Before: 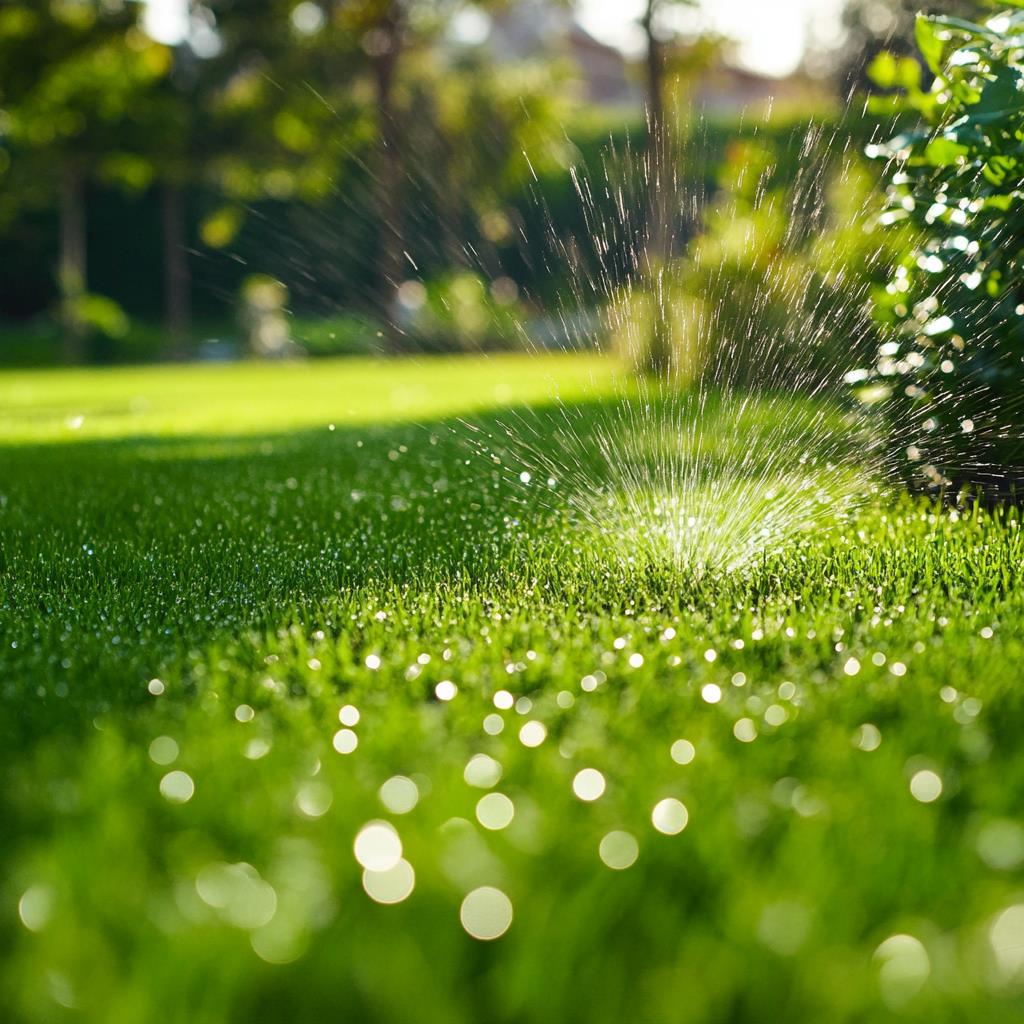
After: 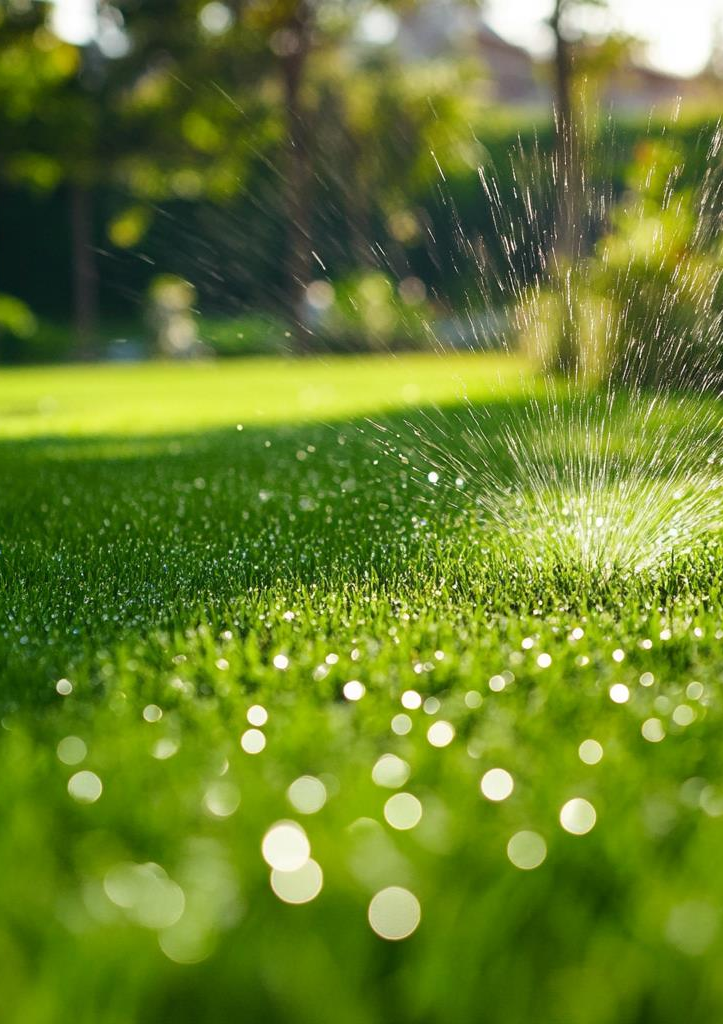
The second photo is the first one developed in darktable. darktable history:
crop and rotate: left 9.062%, right 20.287%
